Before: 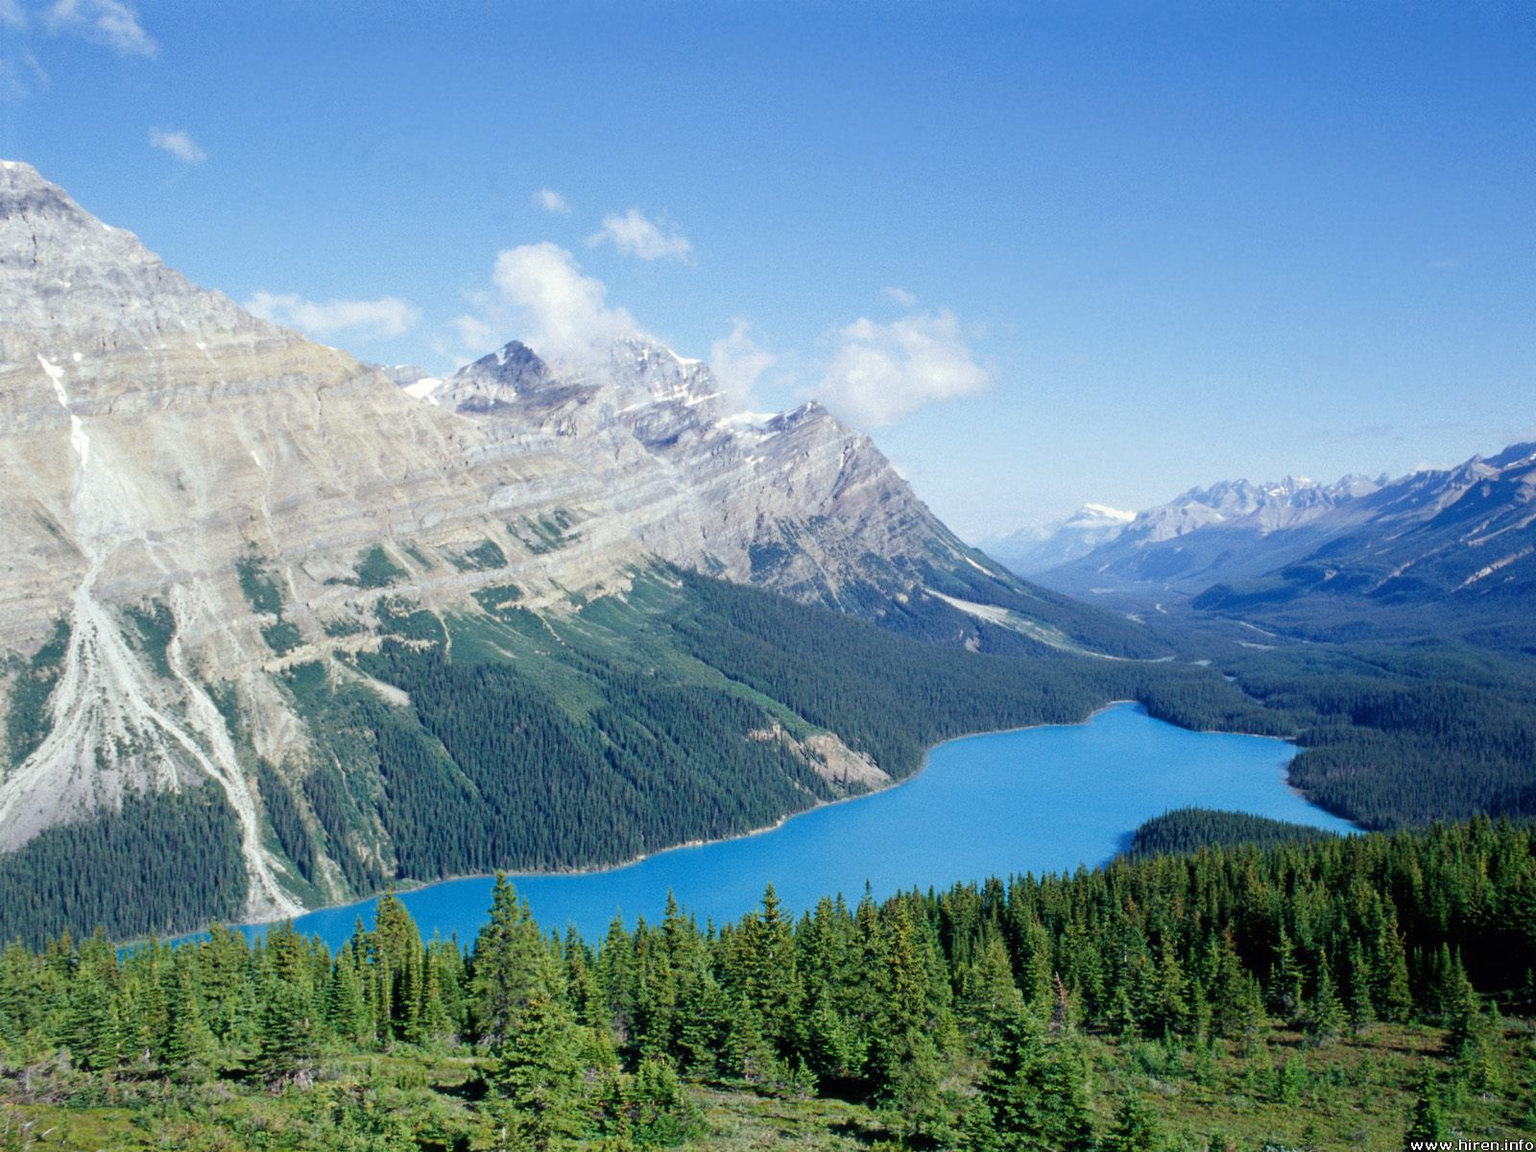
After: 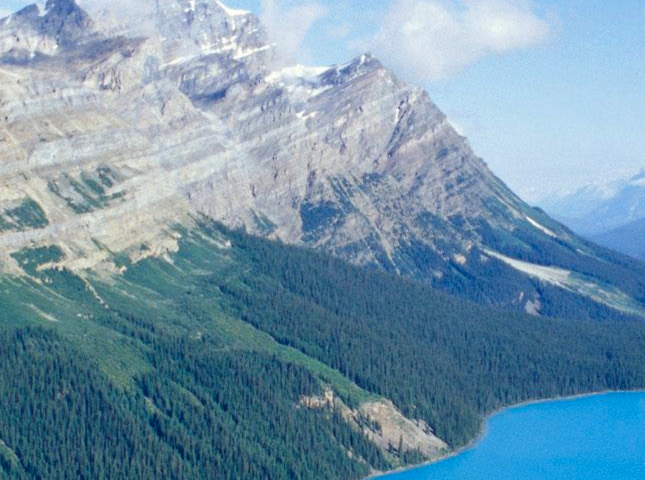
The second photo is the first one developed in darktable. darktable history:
contrast brightness saturation: saturation 0.18
crop: left 30.001%, top 30.396%, right 29.66%, bottom 29.589%
base curve: curves: ch0 [(0, 0) (0.472, 0.455) (1, 1)]
